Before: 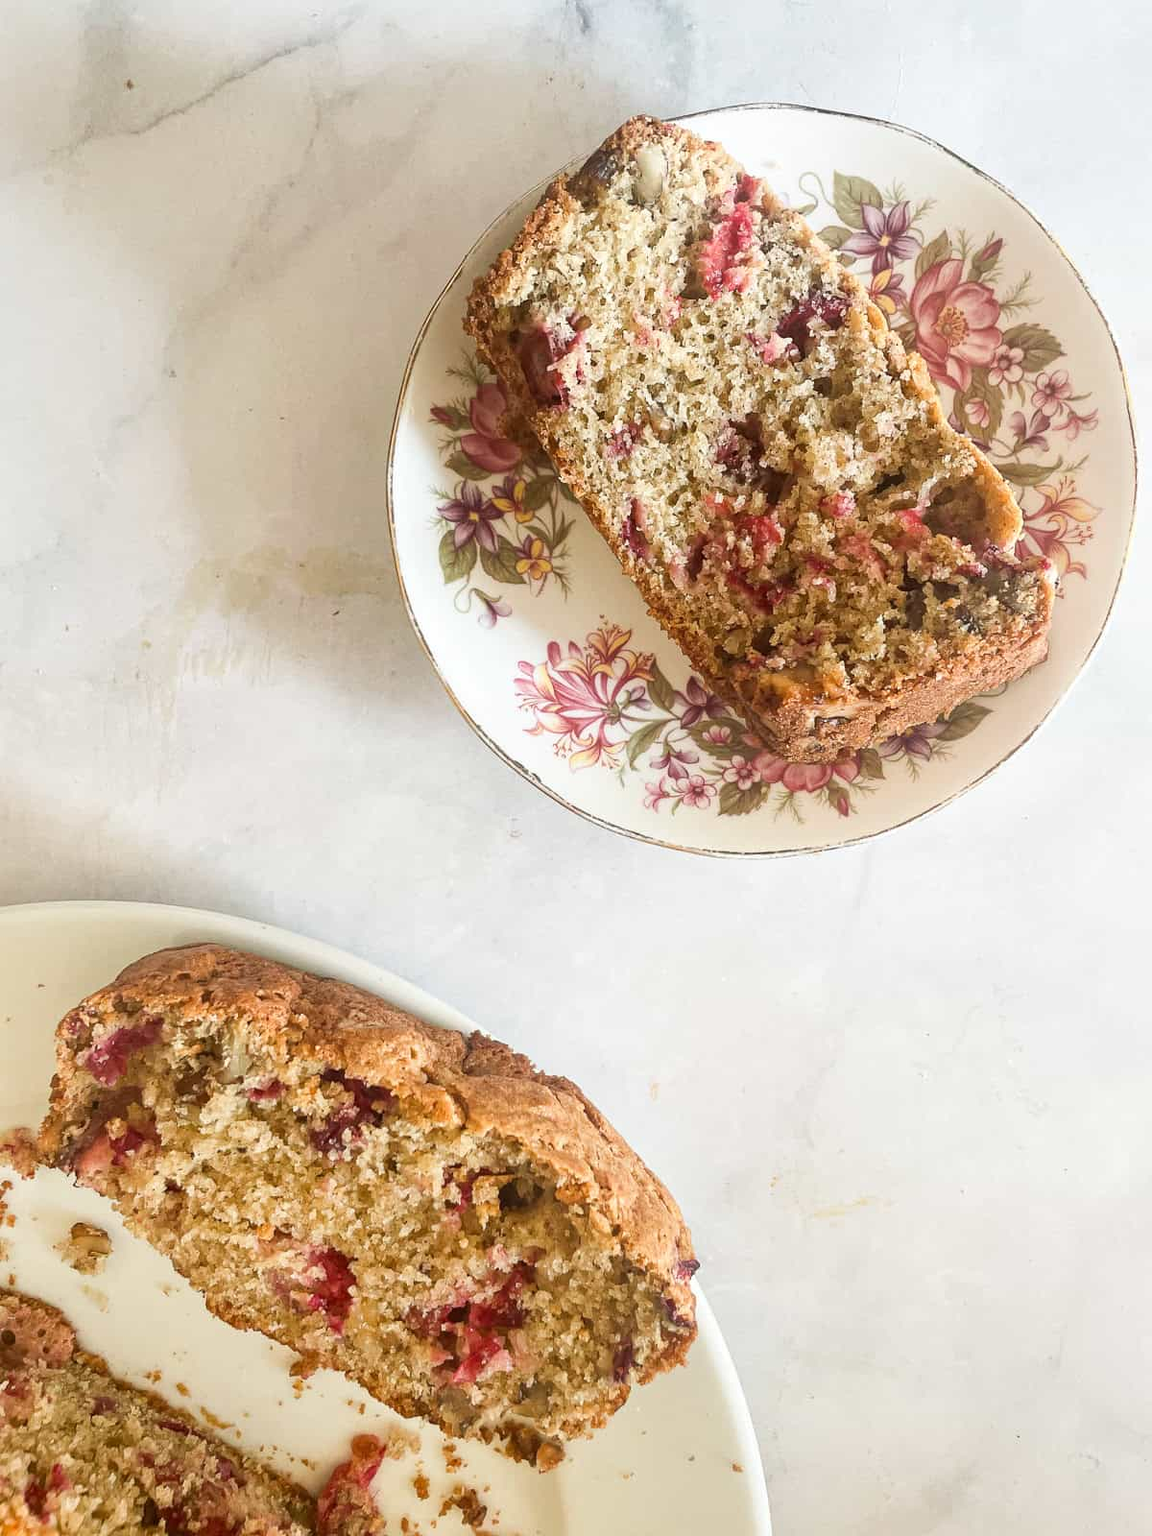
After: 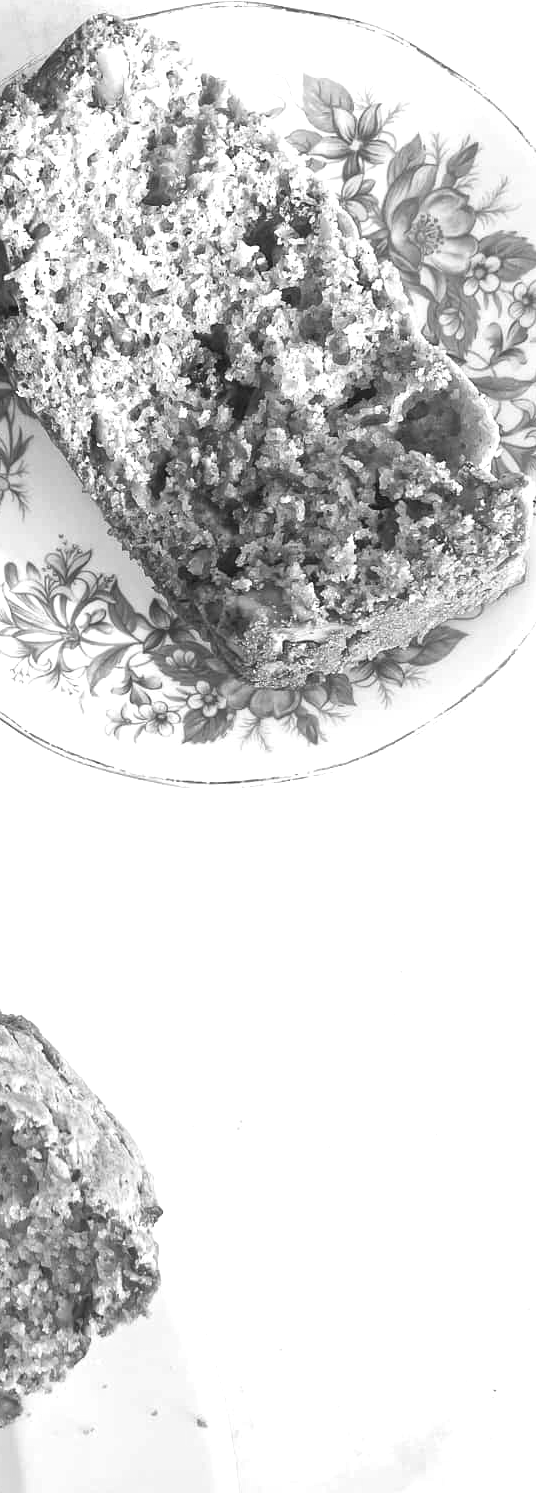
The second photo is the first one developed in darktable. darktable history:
color calibration: output gray [0.22, 0.42, 0.37, 0], illuminant as shot in camera, x 0.358, y 0.373, temperature 4628.91 K
crop: left 47.194%, top 6.633%, right 8.056%
exposure: black level correction 0, exposure 0.697 EV, compensate highlight preservation false
